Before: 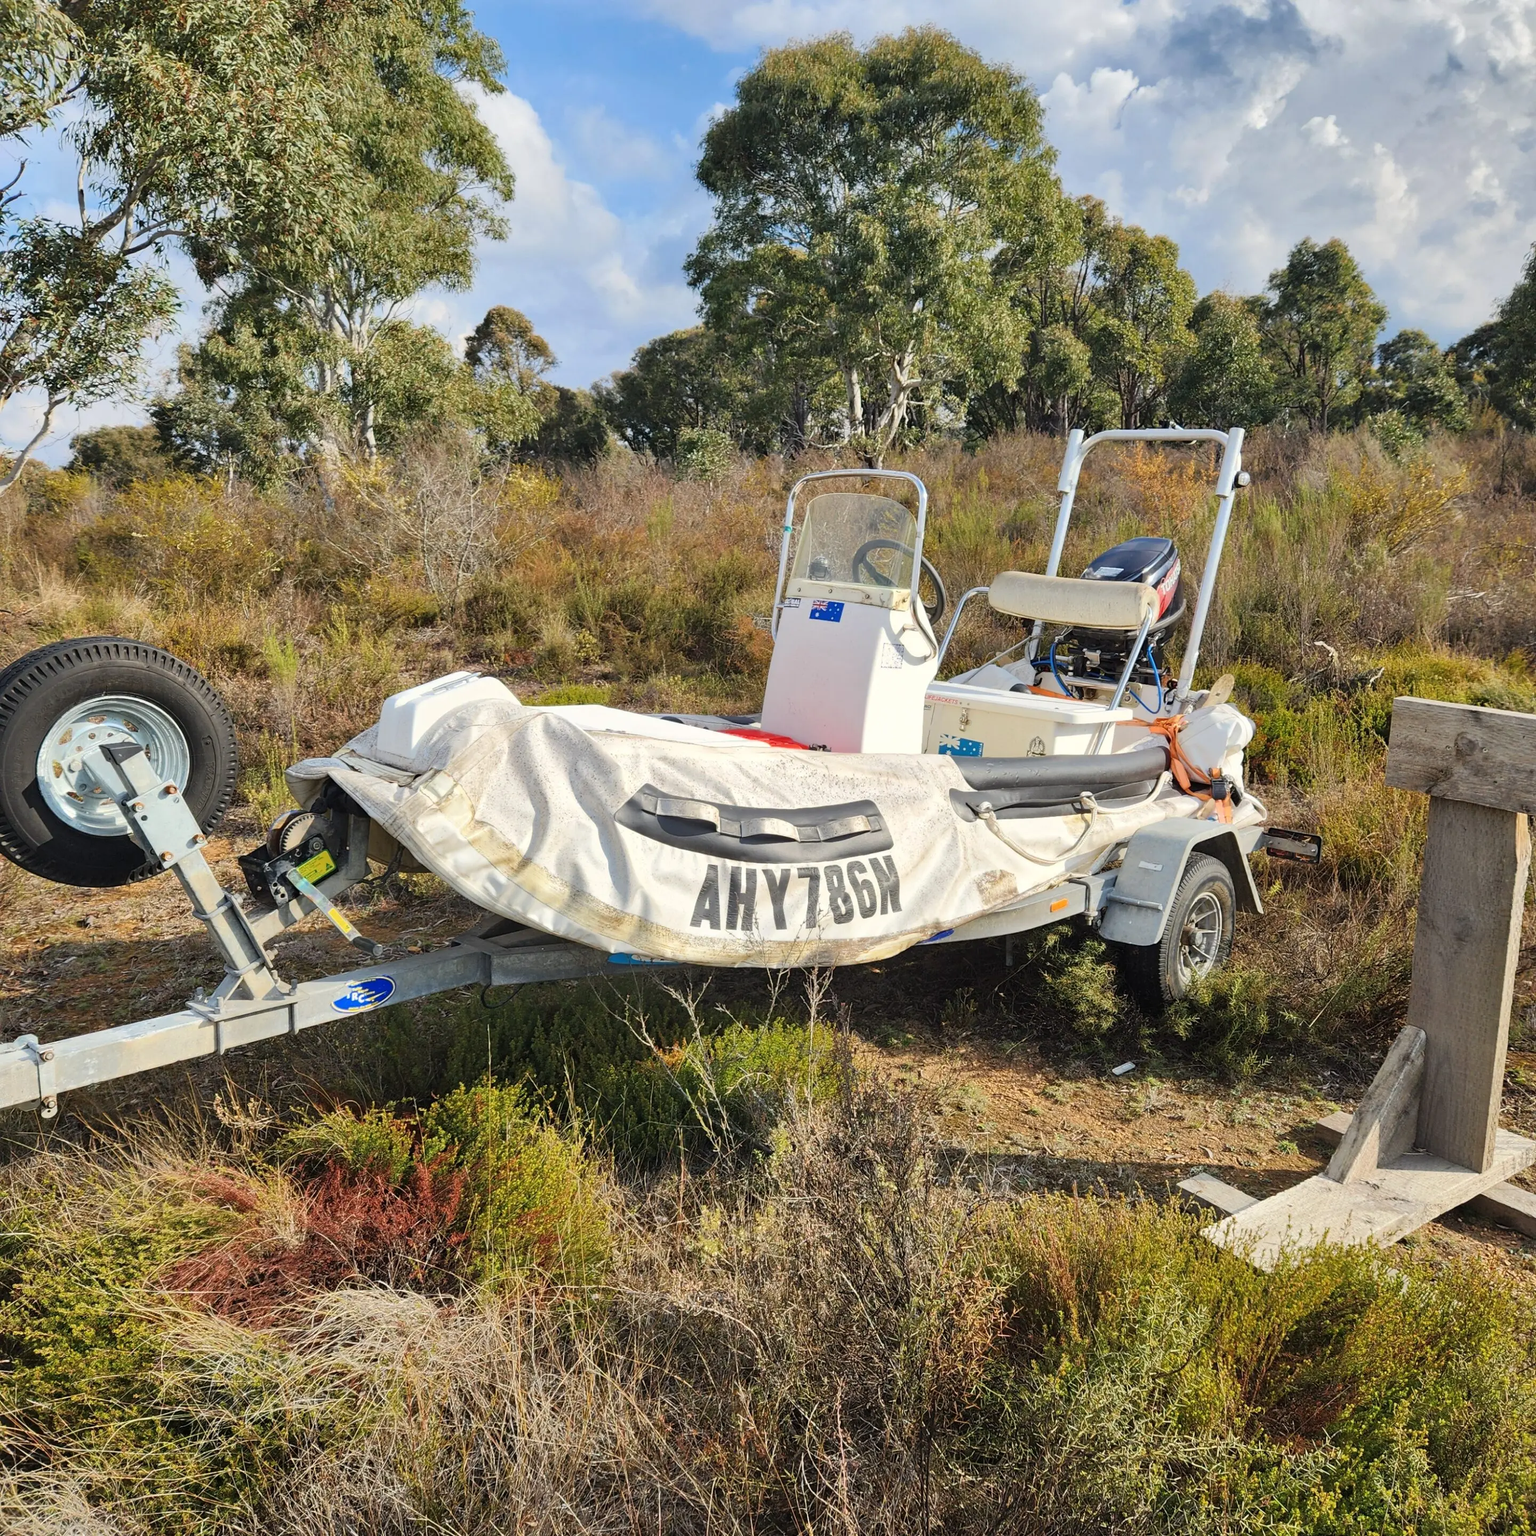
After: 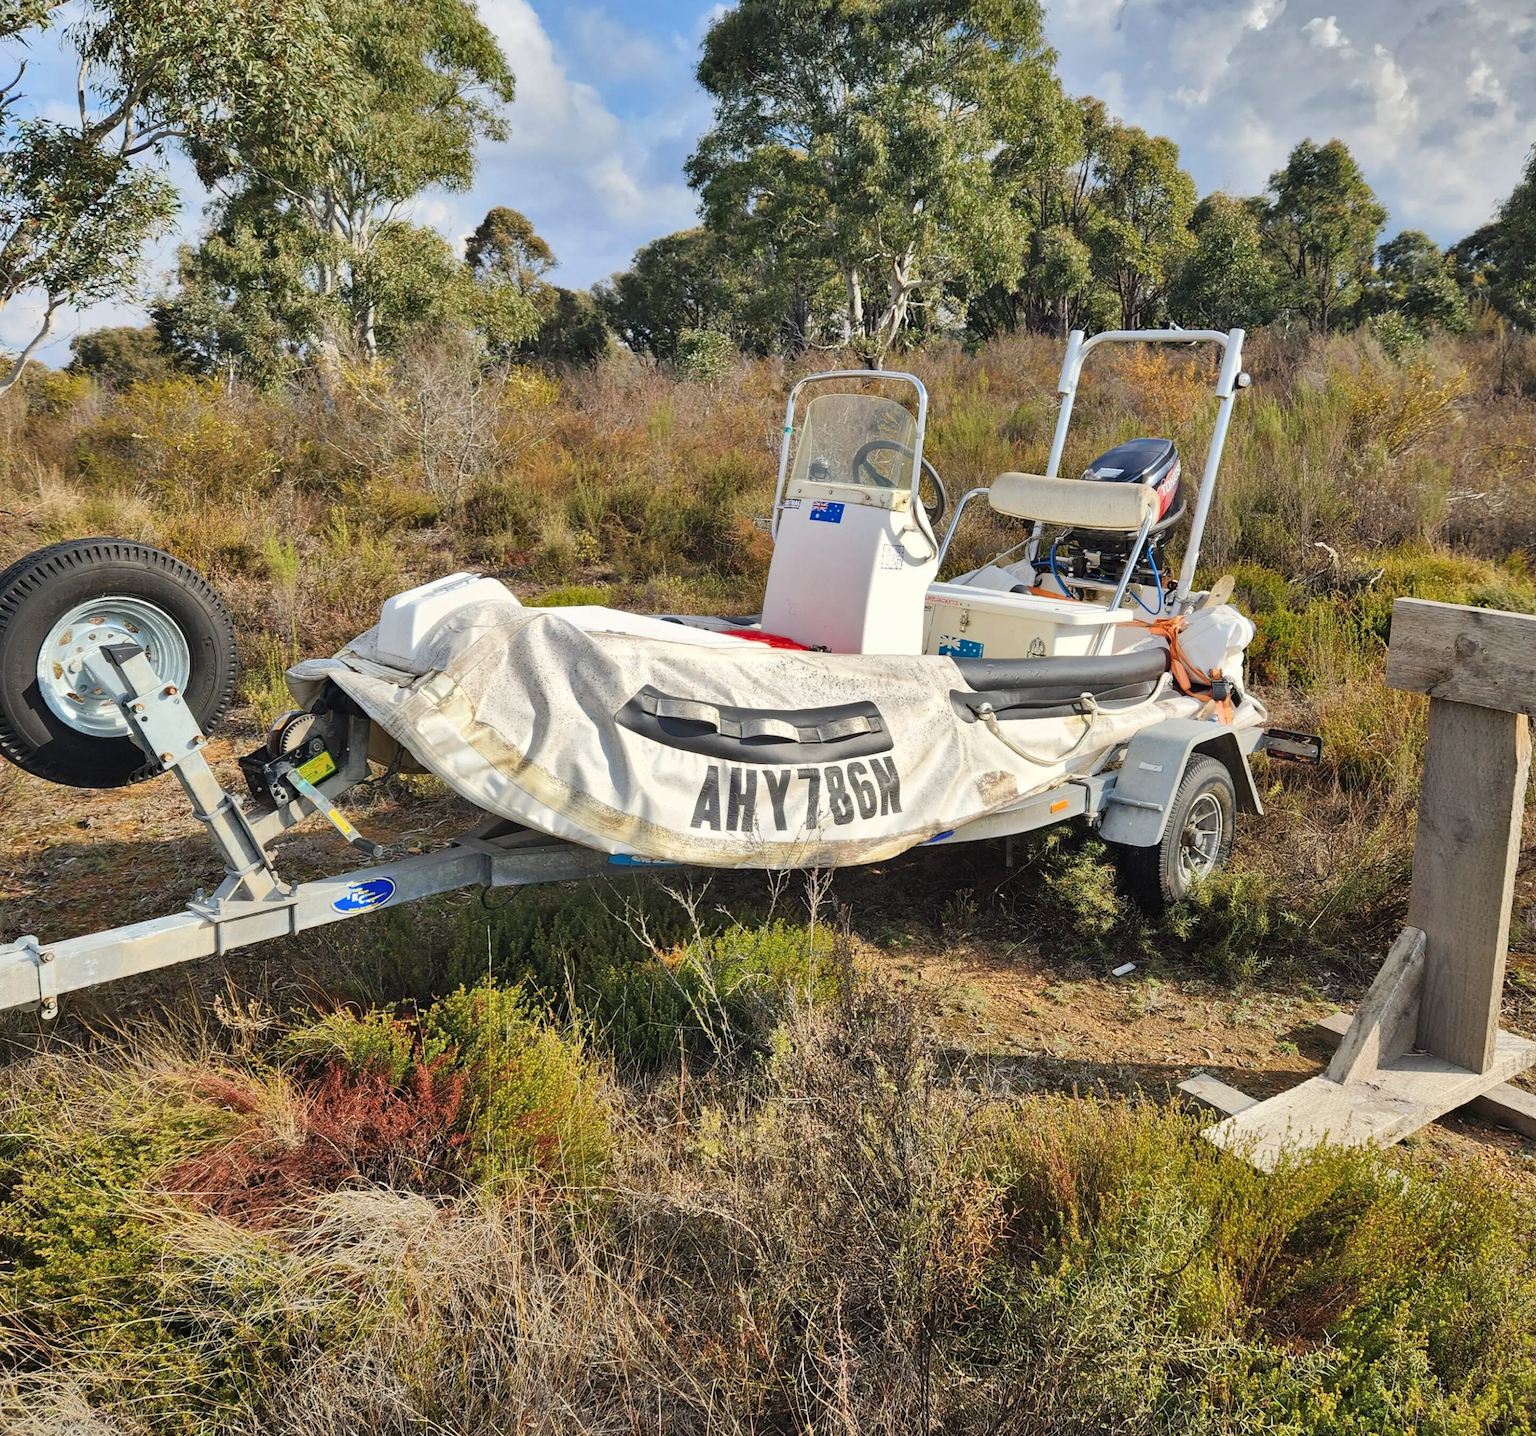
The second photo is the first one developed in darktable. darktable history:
shadows and highlights: soften with gaussian
crop and rotate: top 6.465%
